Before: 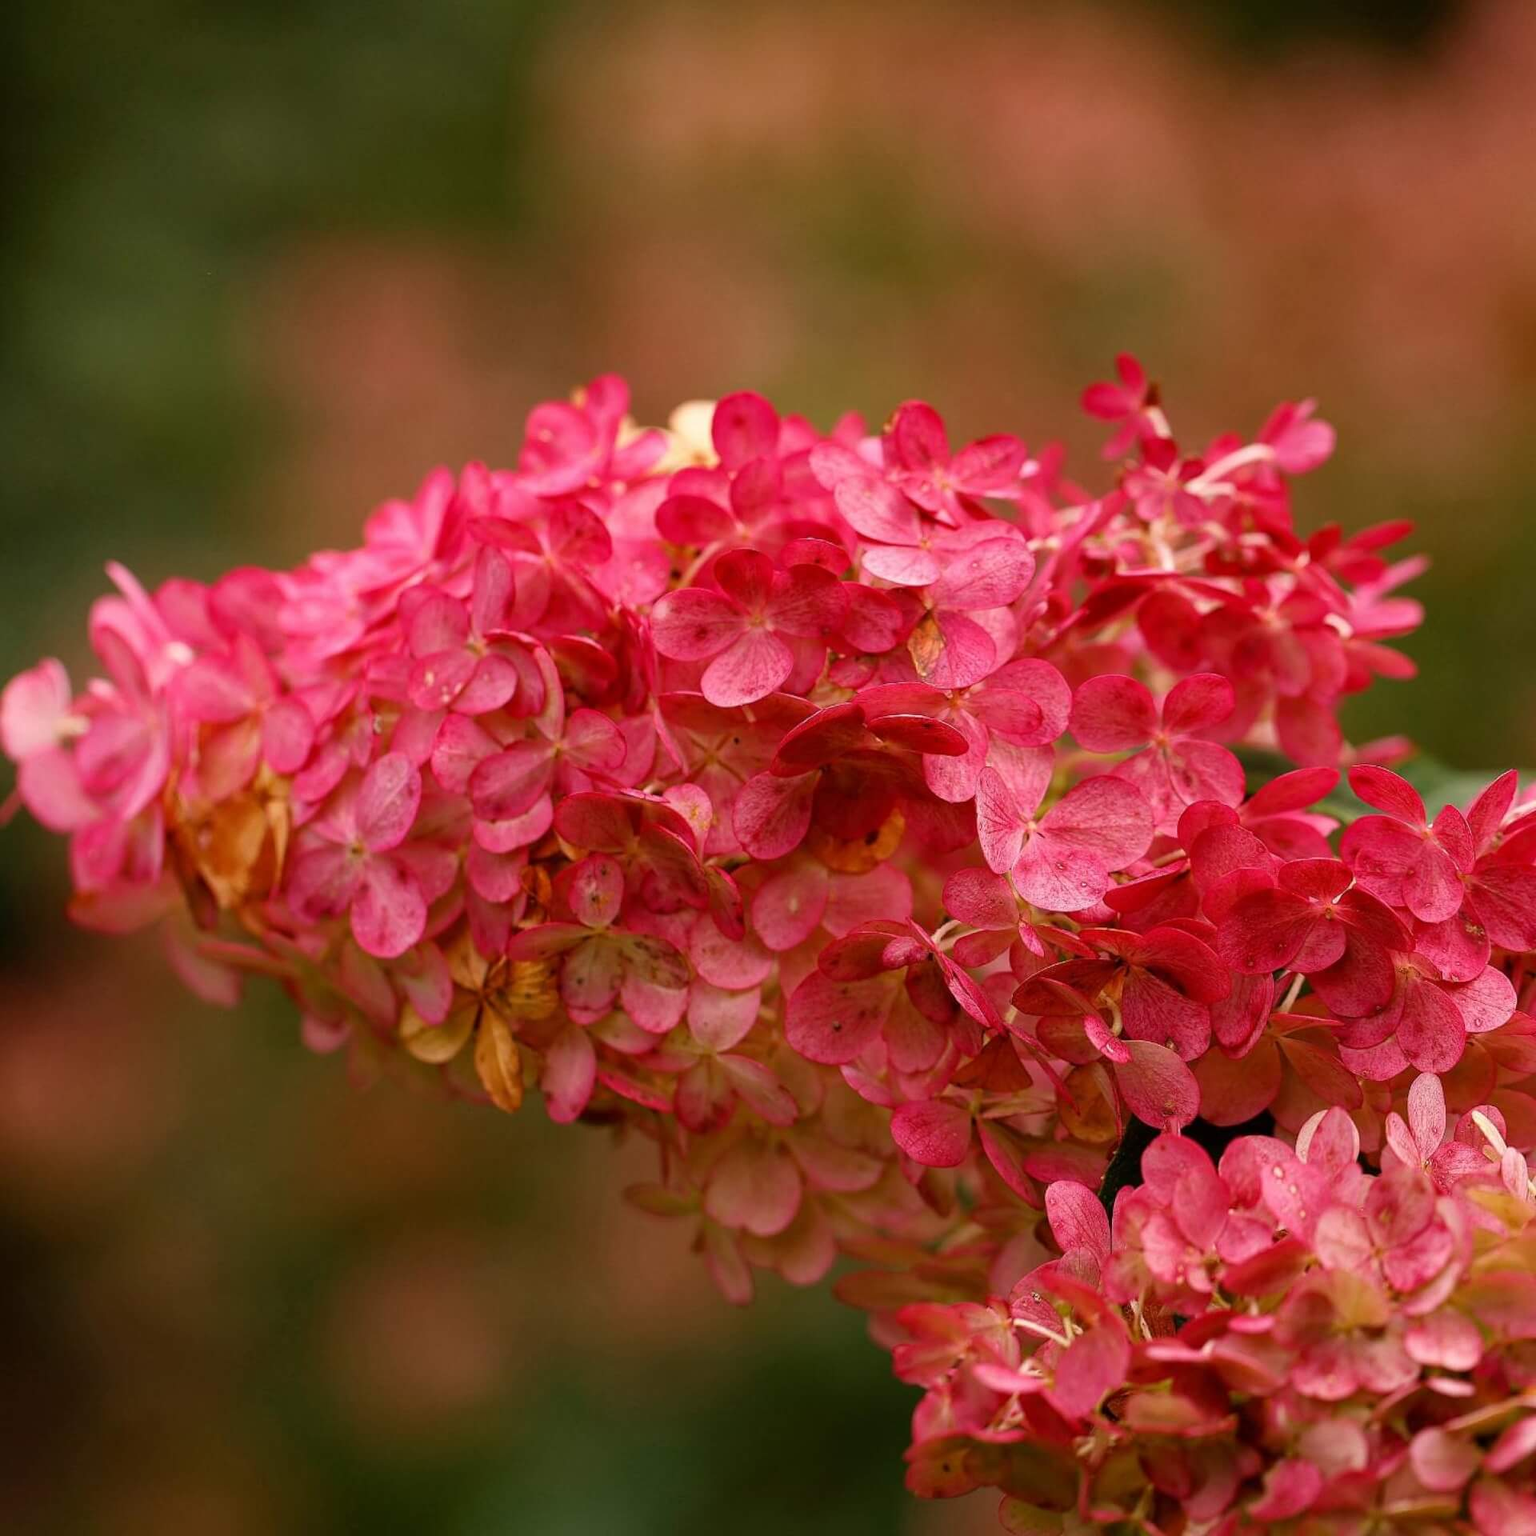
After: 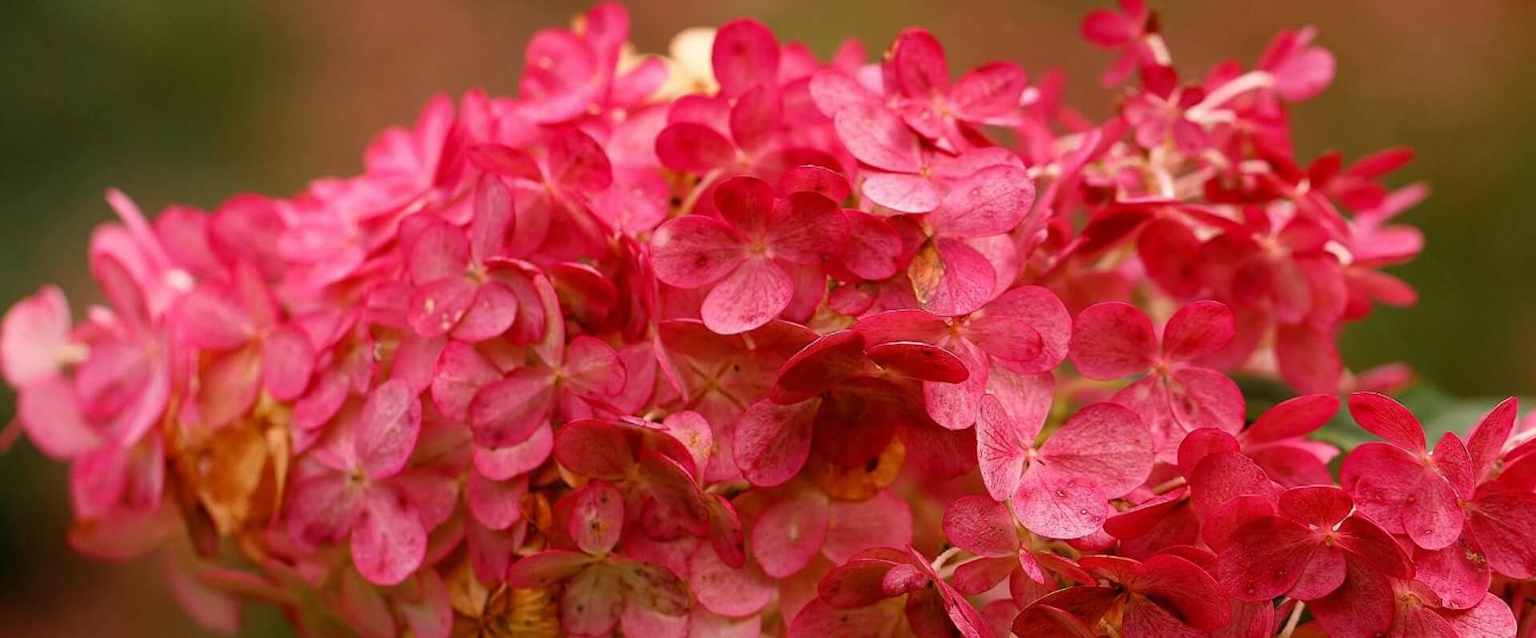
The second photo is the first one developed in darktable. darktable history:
crop and rotate: top 24.32%, bottom 34.116%
